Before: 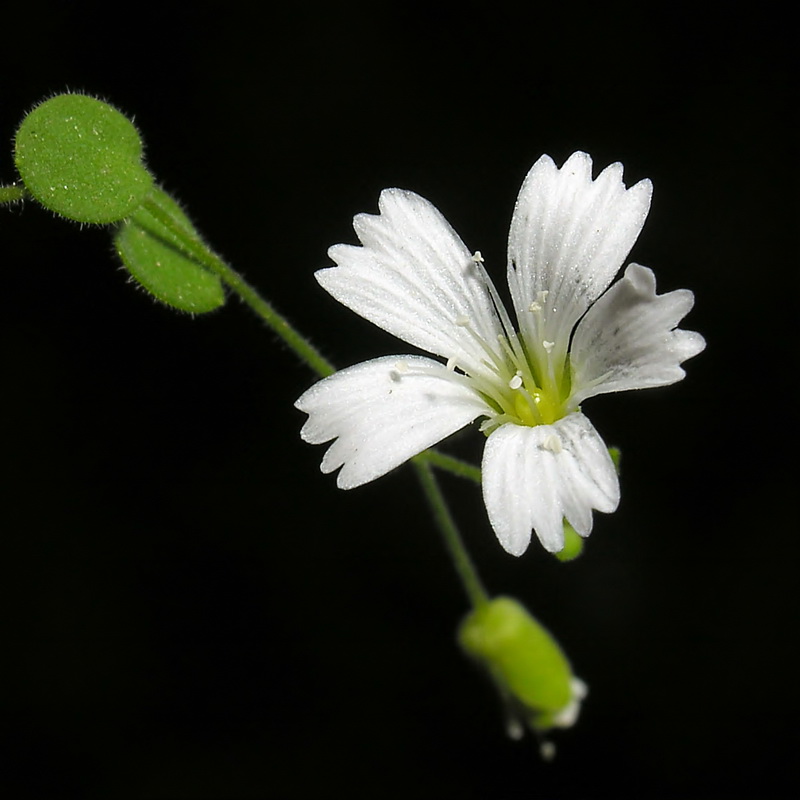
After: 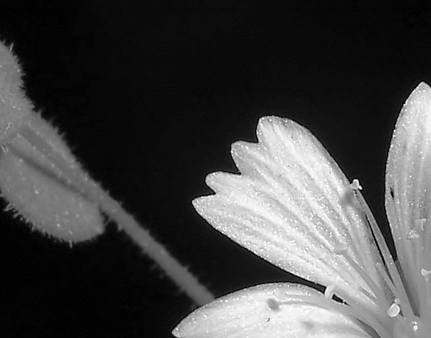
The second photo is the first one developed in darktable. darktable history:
crop: left 15.306%, top 9.065%, right 30.789%, bottom 48.638%
shadows and highlights: on, module defaults
monochrome: on, module defaults
